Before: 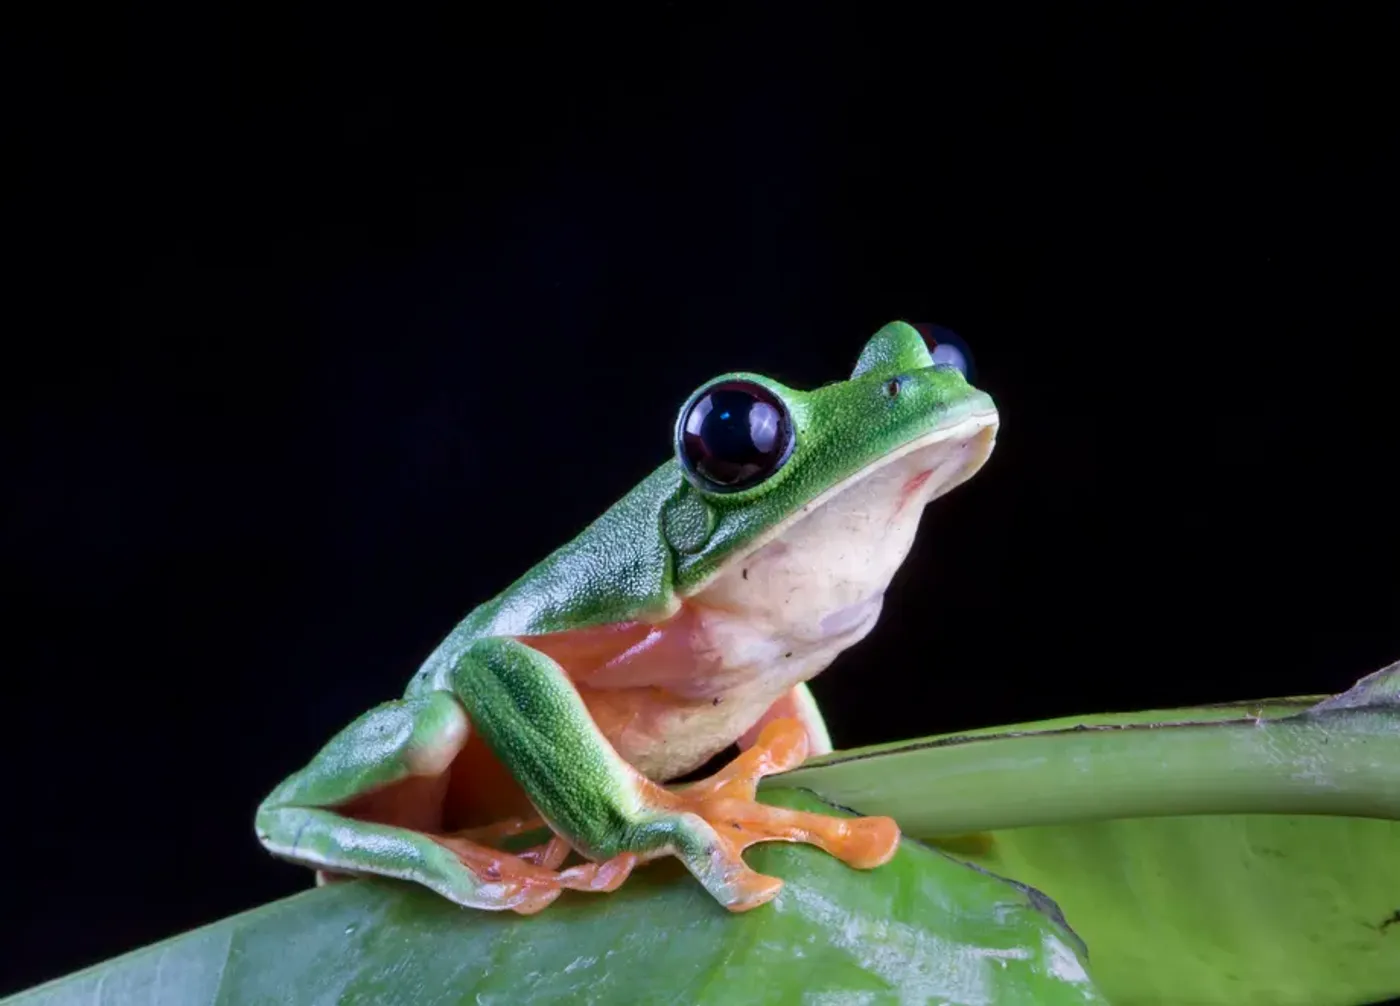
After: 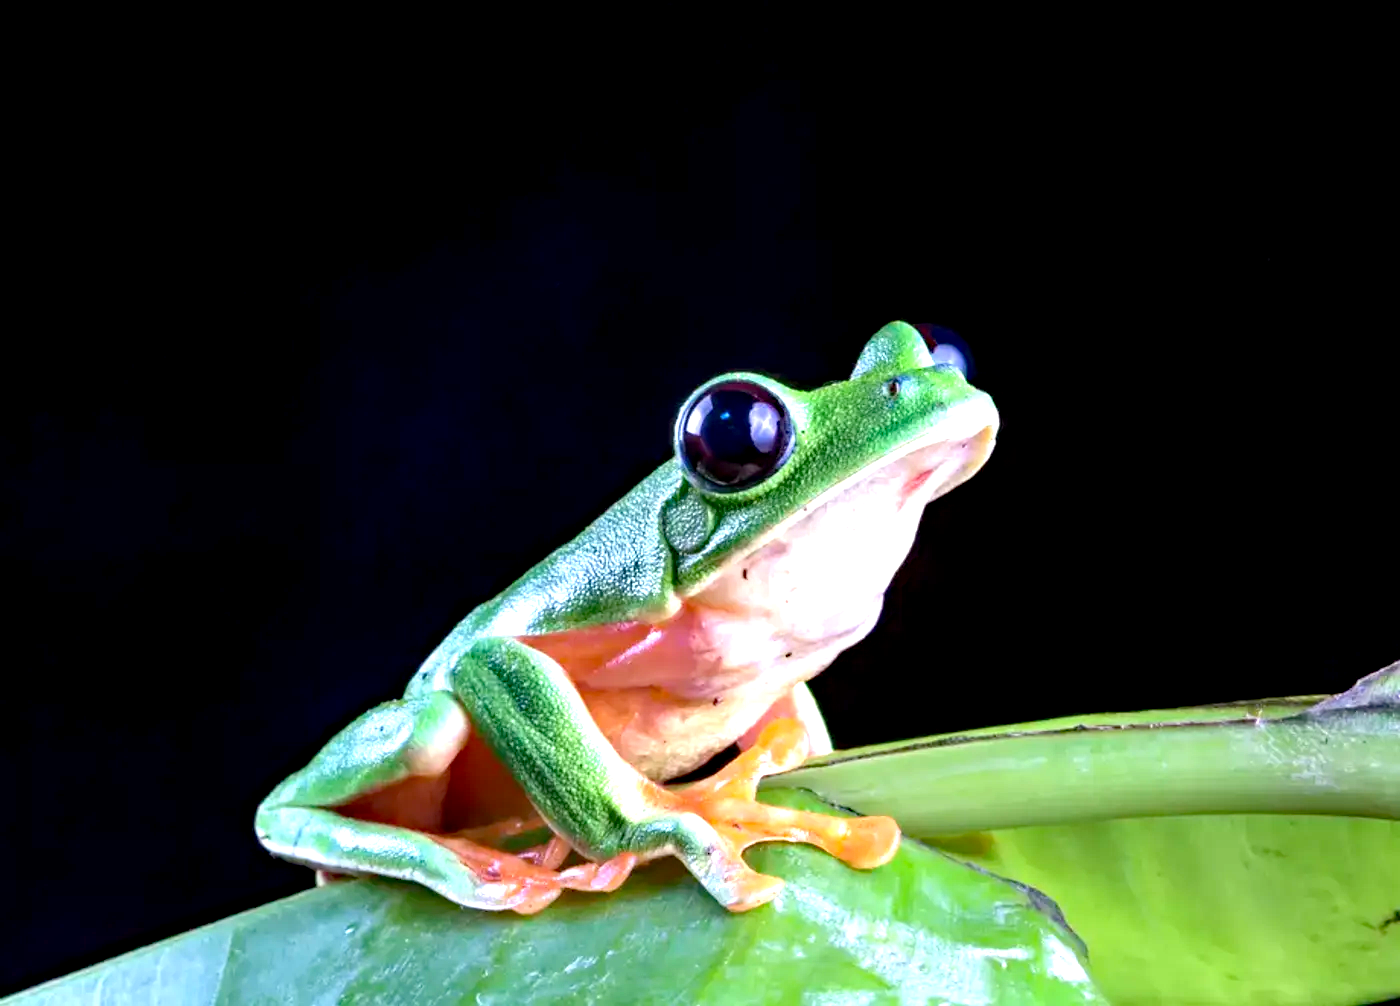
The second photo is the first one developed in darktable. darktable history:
haze removal: strength 0.29, distance 0.25, compatibility mode true, adaptive false
exposure: black level correction 0.001, exposure 1.3 EV, compensate highlight preservation false
